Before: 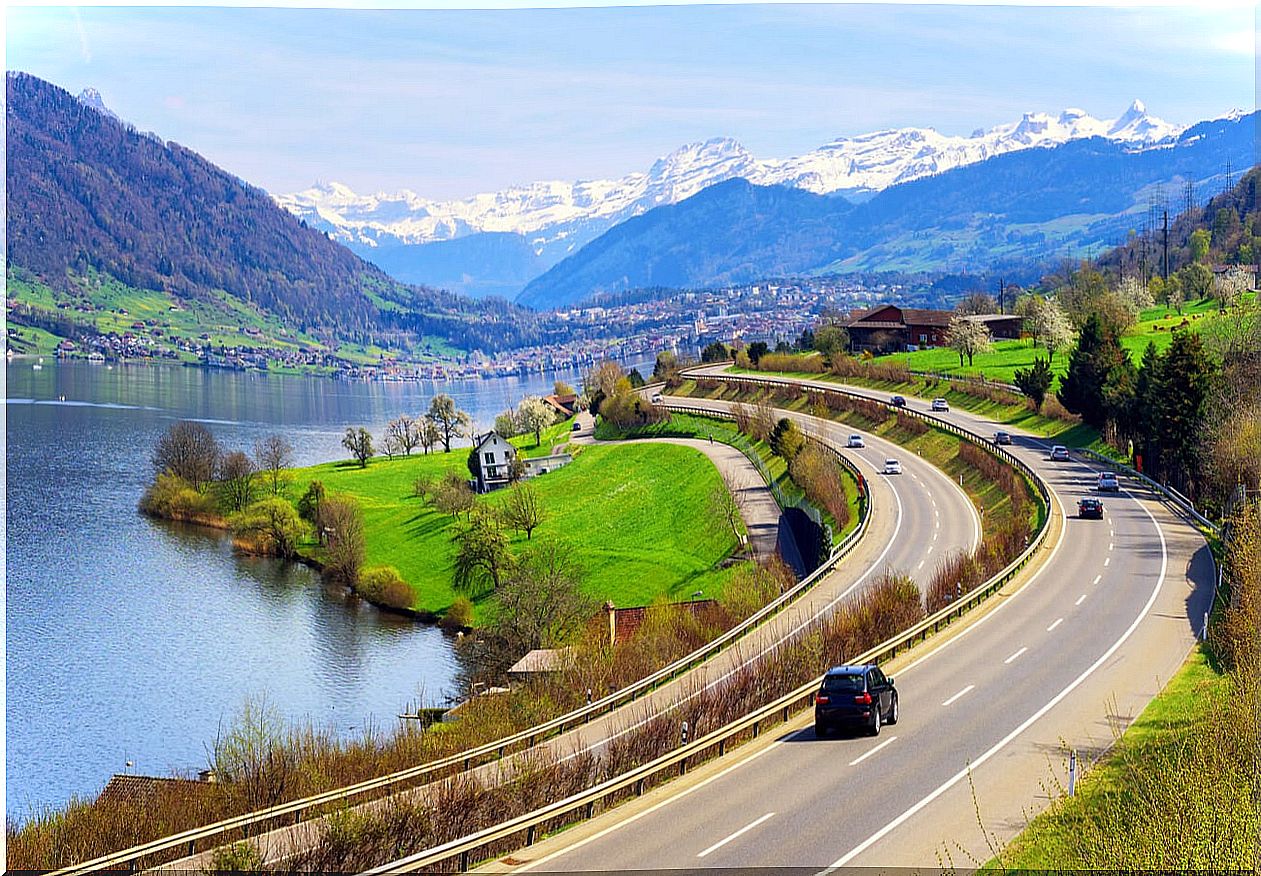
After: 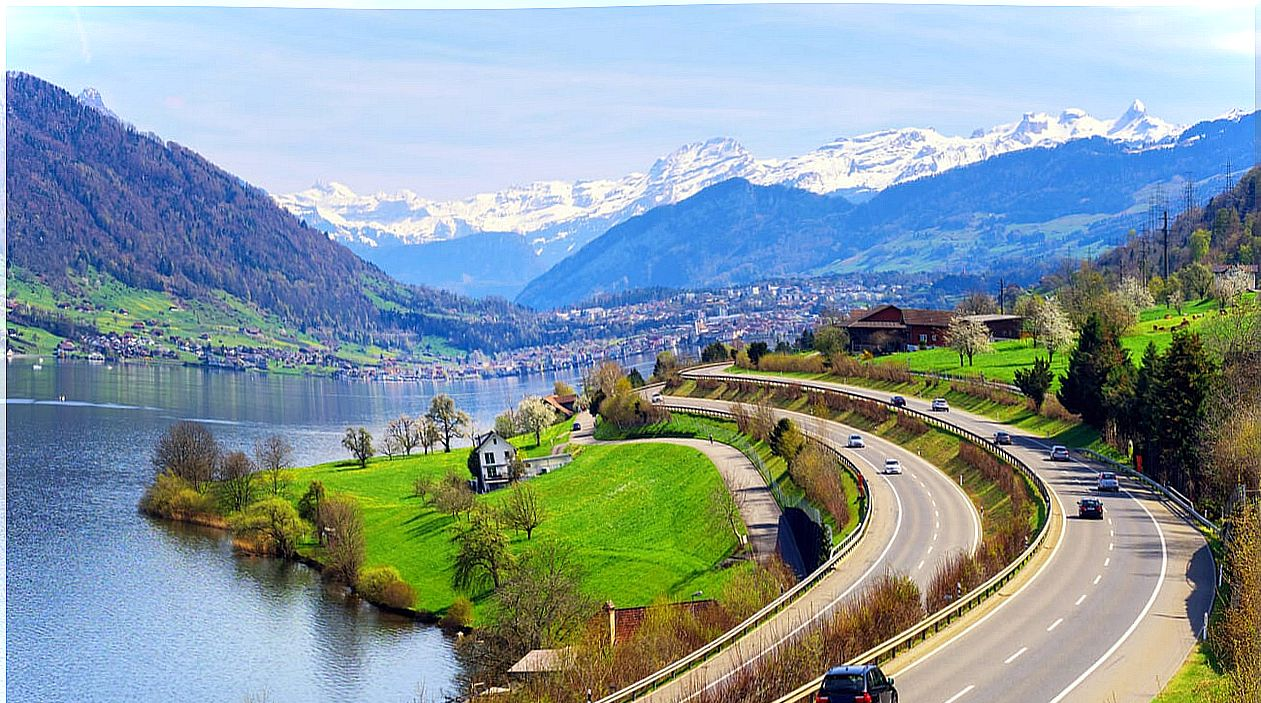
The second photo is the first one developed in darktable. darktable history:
crop: bottom 19.695%
